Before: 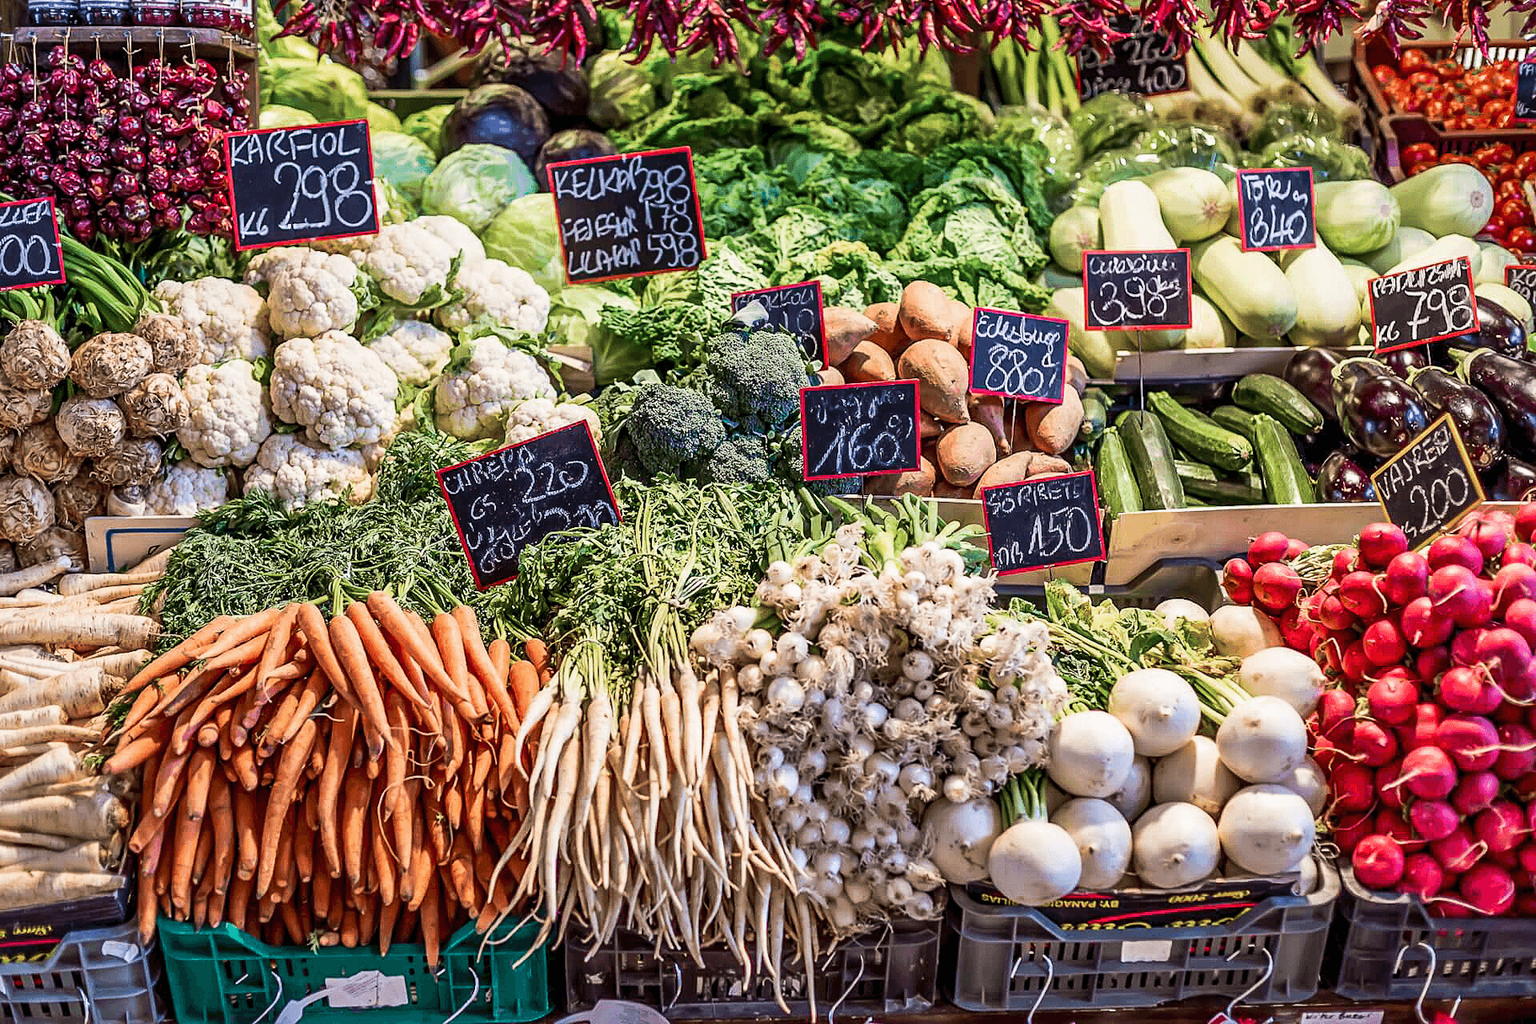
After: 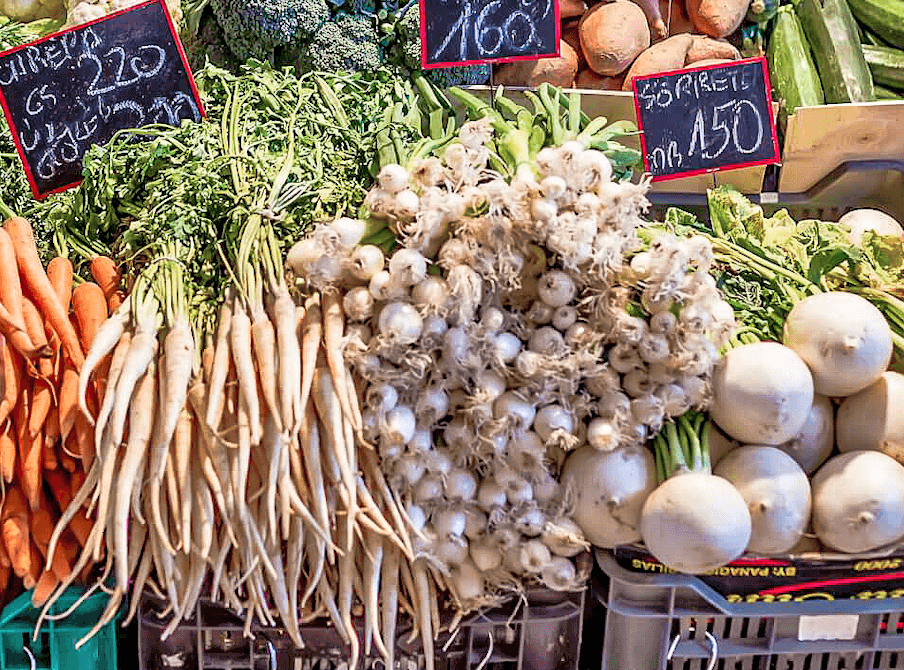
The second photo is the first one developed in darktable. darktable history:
shadows and highlights: soften with gaussian
tone equalizer: -7 EV 0.153 EV, -6 EV 0.571 EV, -5 EV 1.13 EV, -4 EV 1.31 EV, -3 EV 1.15 EV, -2 EV 0.6 EV, -1 EV 0.162 EV
crop: left 29.26%, top 41.312%, right 21.134%, bottom 3.517%
